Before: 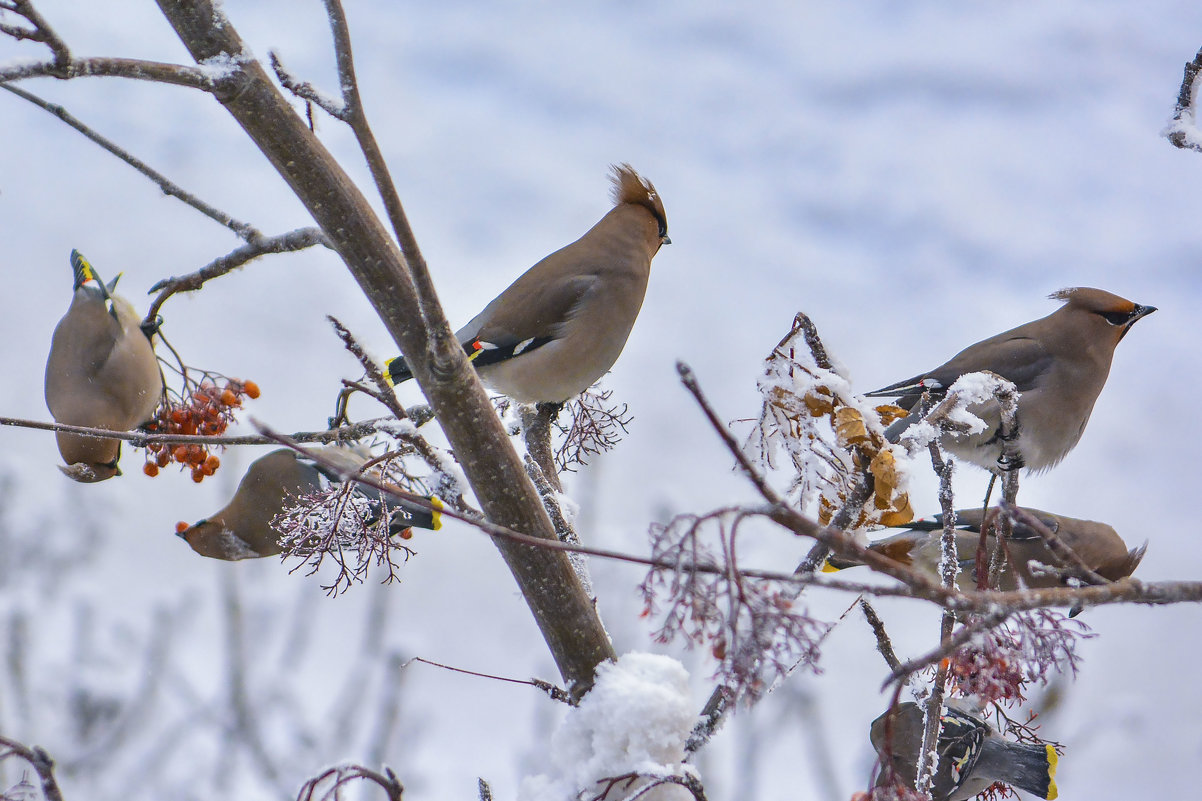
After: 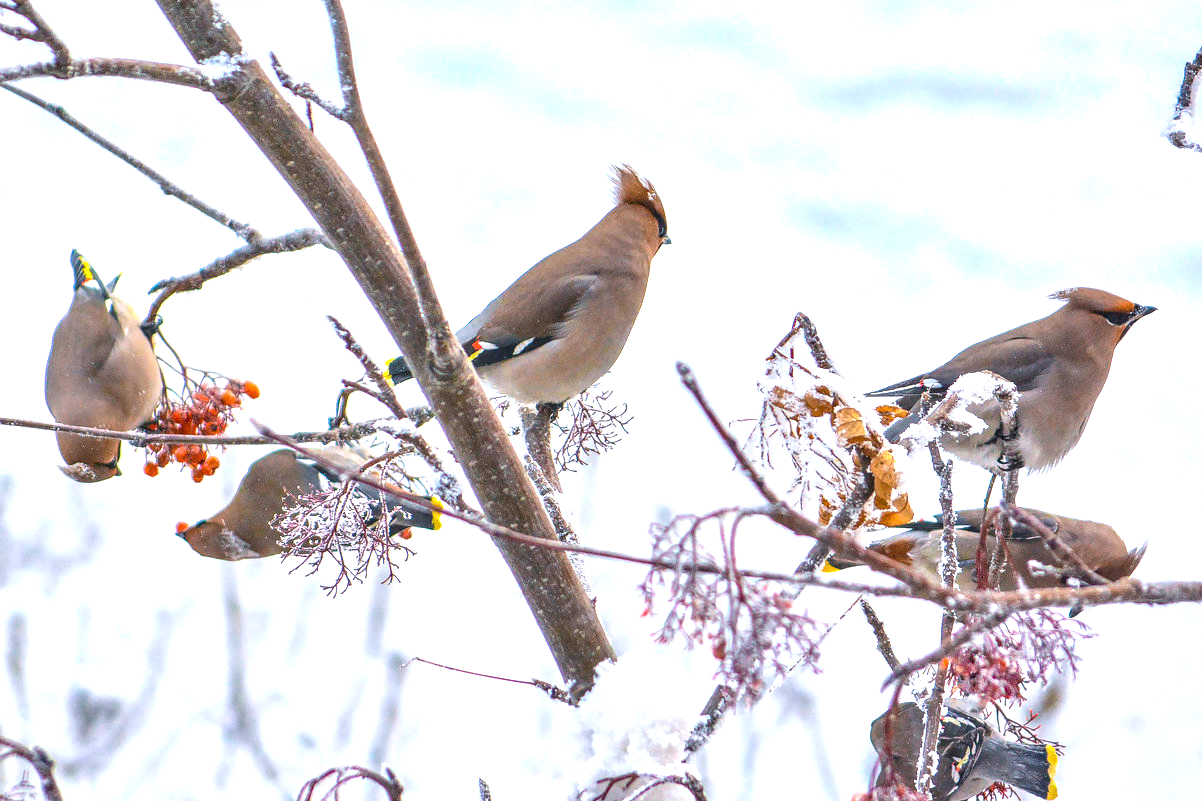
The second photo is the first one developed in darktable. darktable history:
exposure: exposure 1 EV, compensate highlight preservation false
local contrast: on, module defaults
